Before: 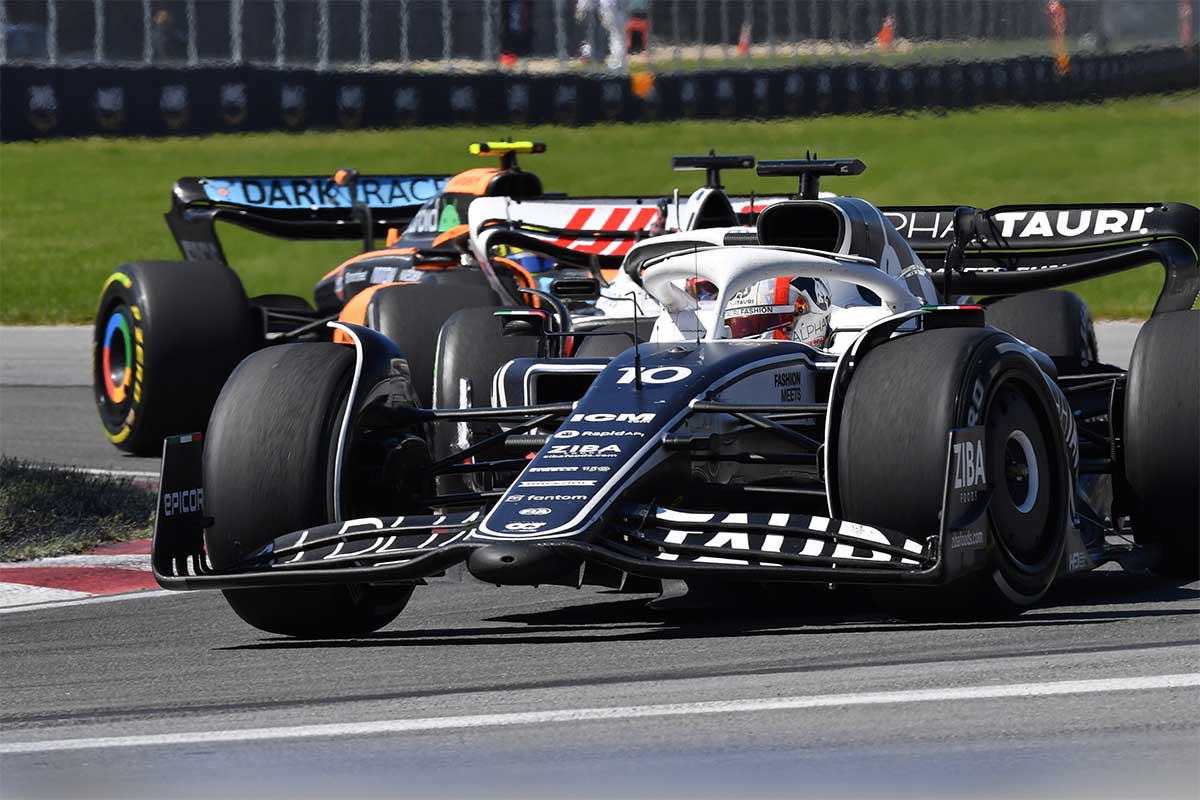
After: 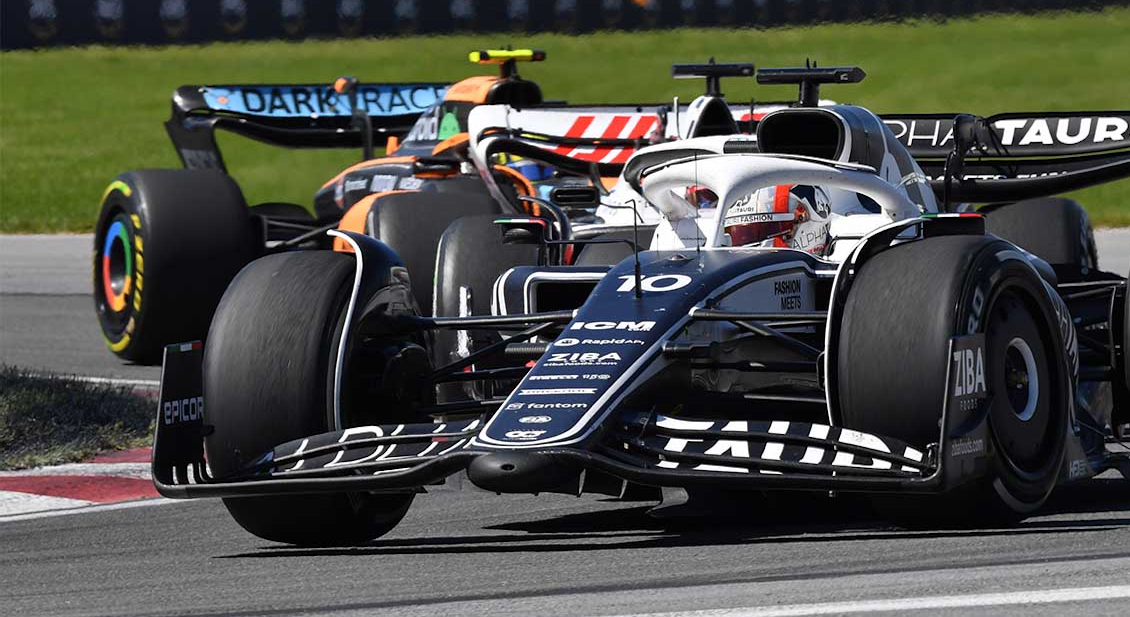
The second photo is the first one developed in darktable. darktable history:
crop and rotate: angle 0.05°, top 11.52%, right 5.696%, bottom 11.22%
